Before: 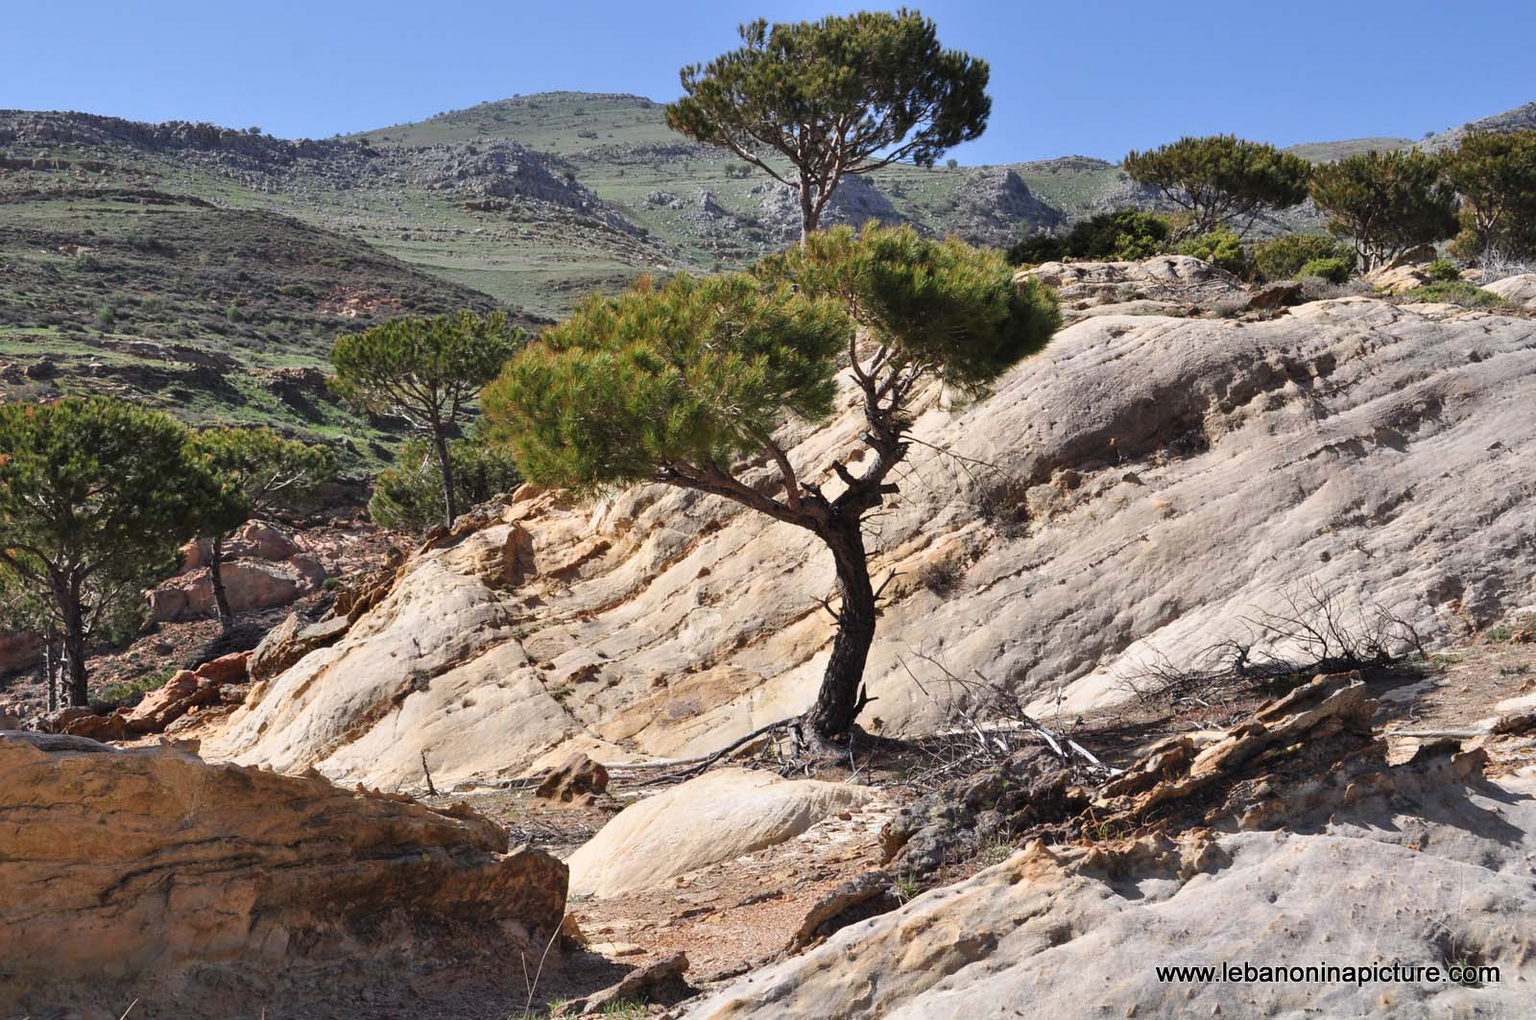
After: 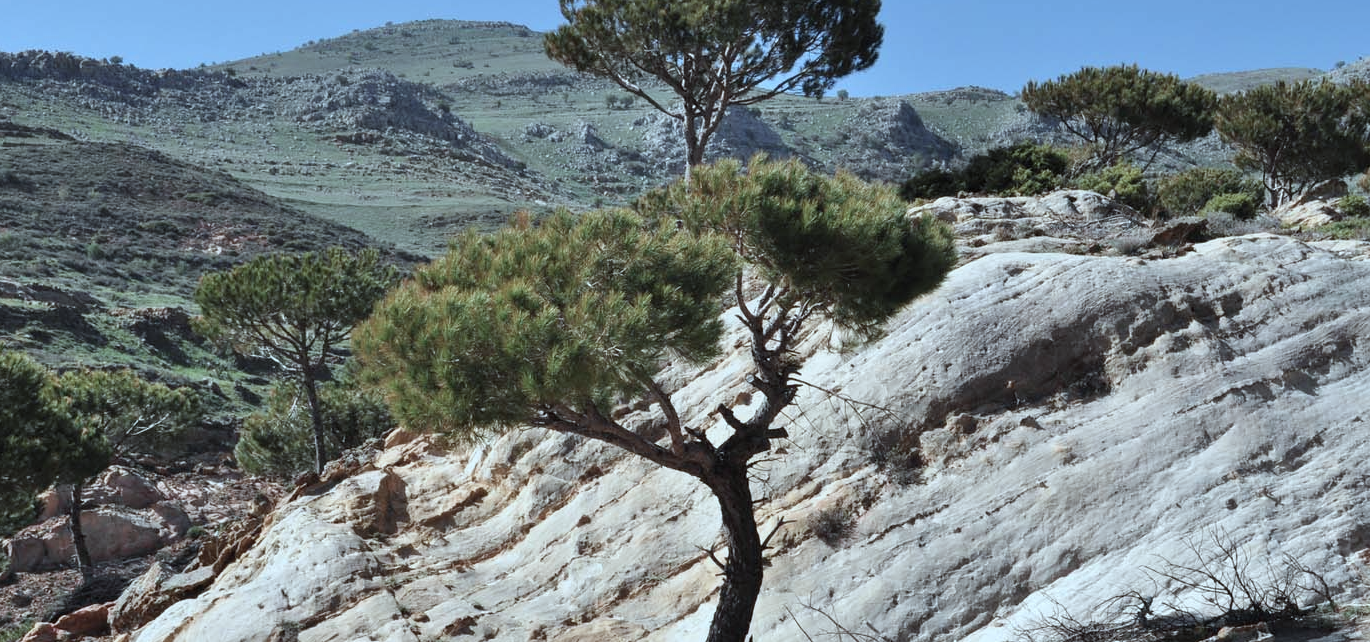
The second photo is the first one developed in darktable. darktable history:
color correction: highlights a* -12.64, highlights b* -18.1, saturation 0.7
crop and rotate: left 9.345%, top 7.22%, right 4.982%, bottom 32.331%
